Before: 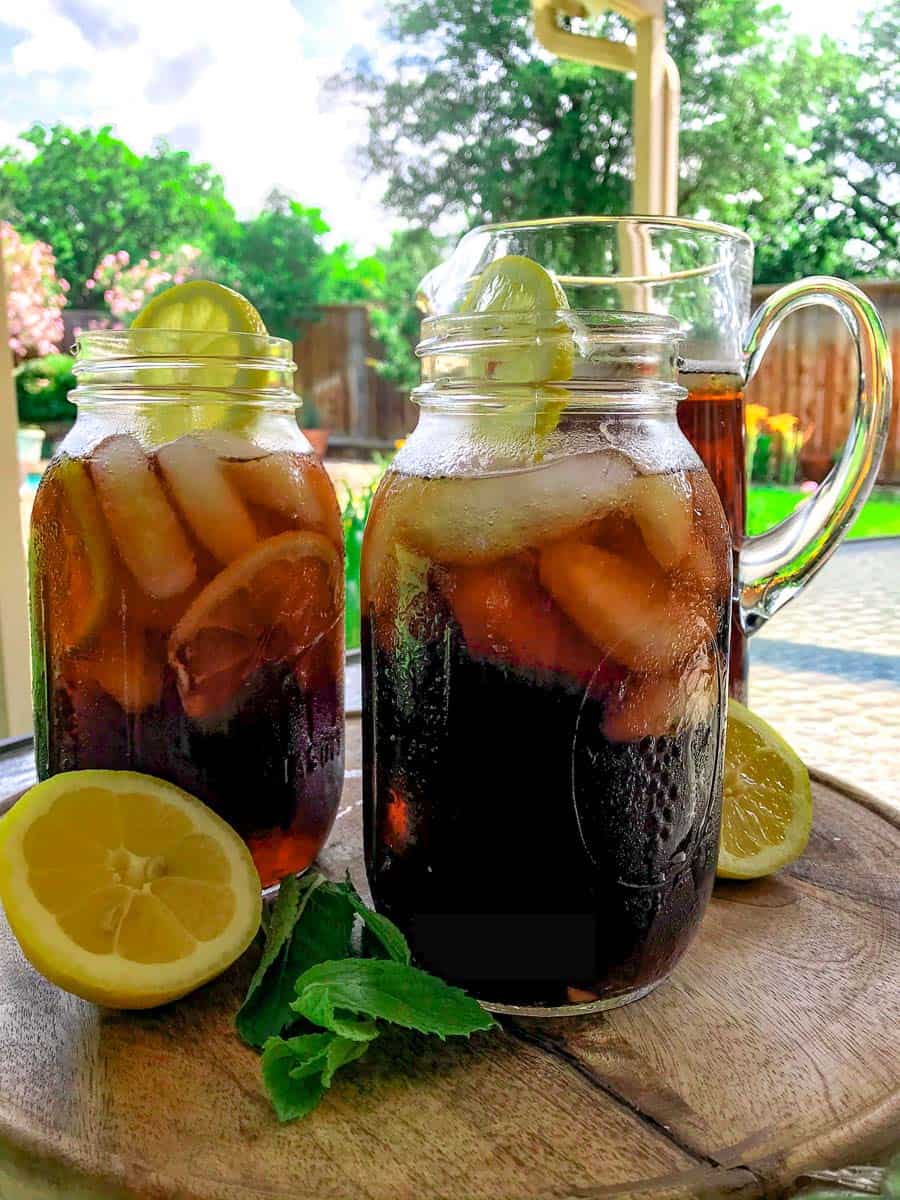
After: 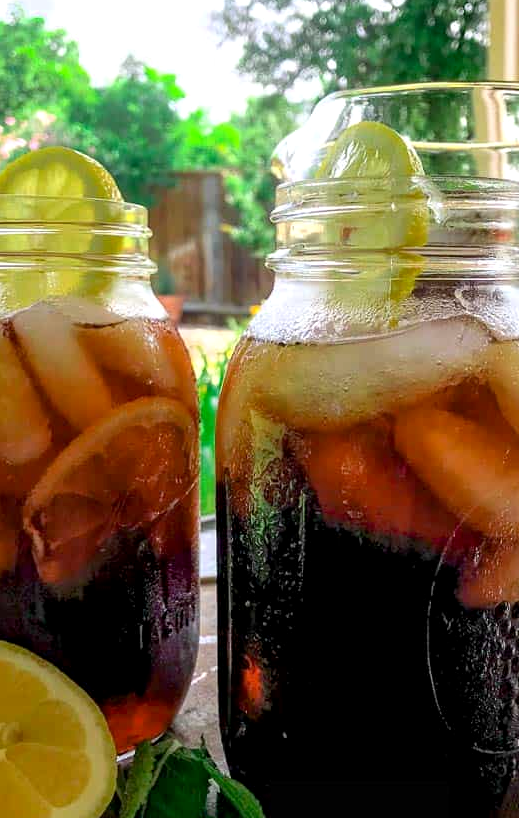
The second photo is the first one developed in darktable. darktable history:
crop: left 16.202%, top 11.208%, right 26.045%, bottom 20.557%
exposure: black level correction 0.002, exposure 0.15 EV, compensate highlight preservation false
